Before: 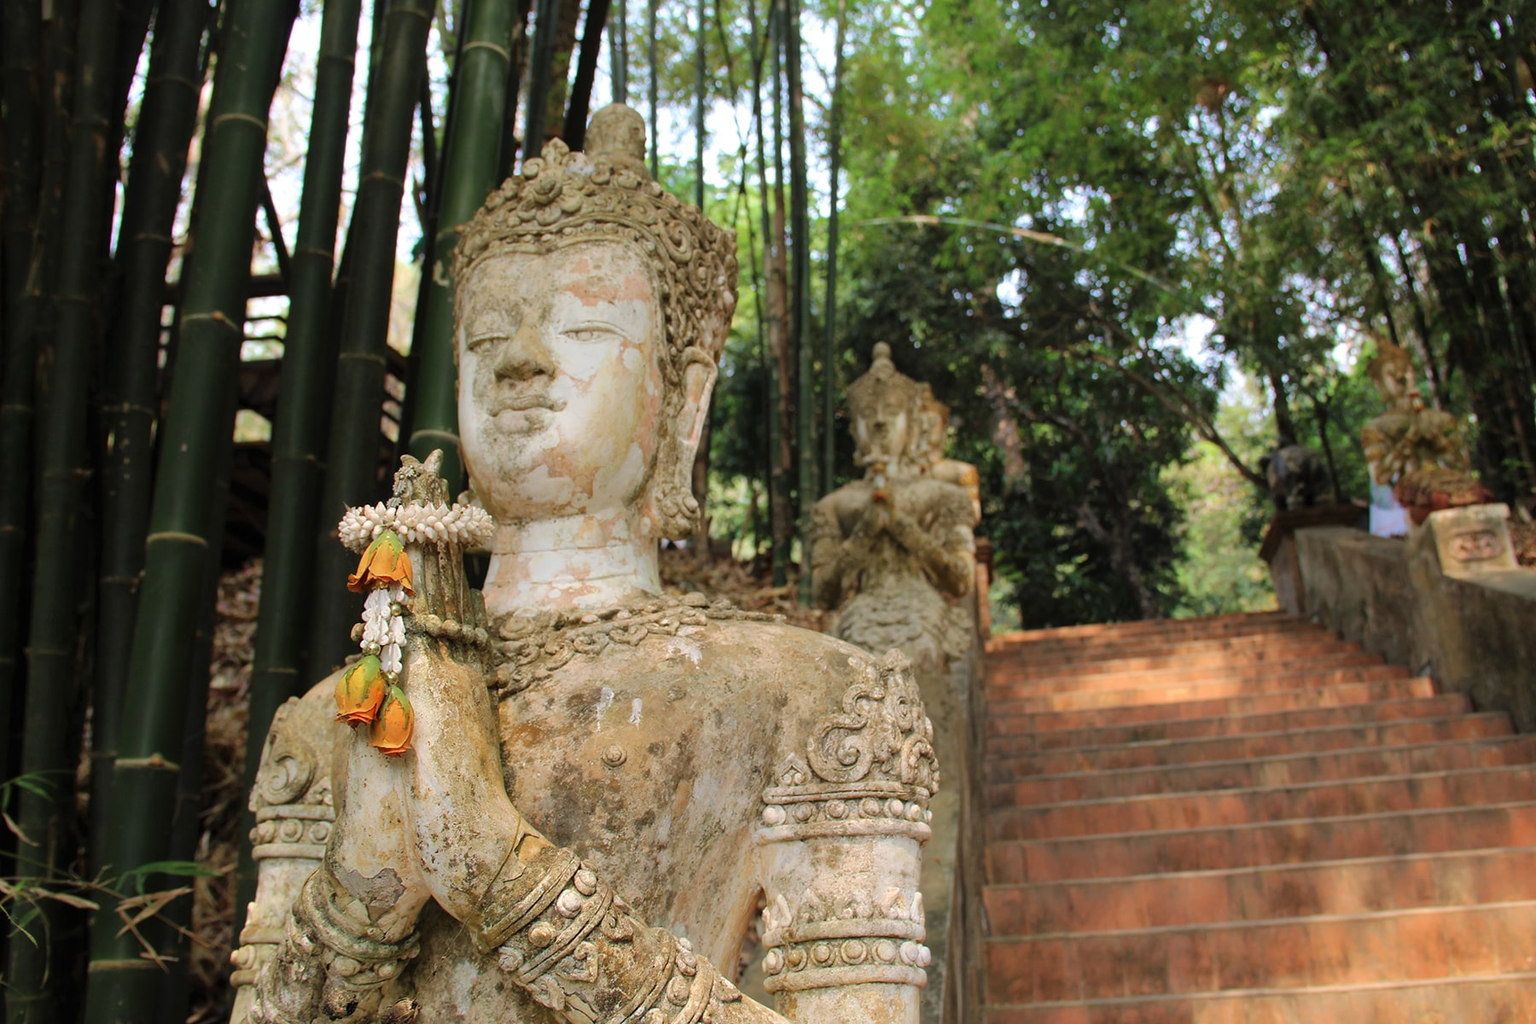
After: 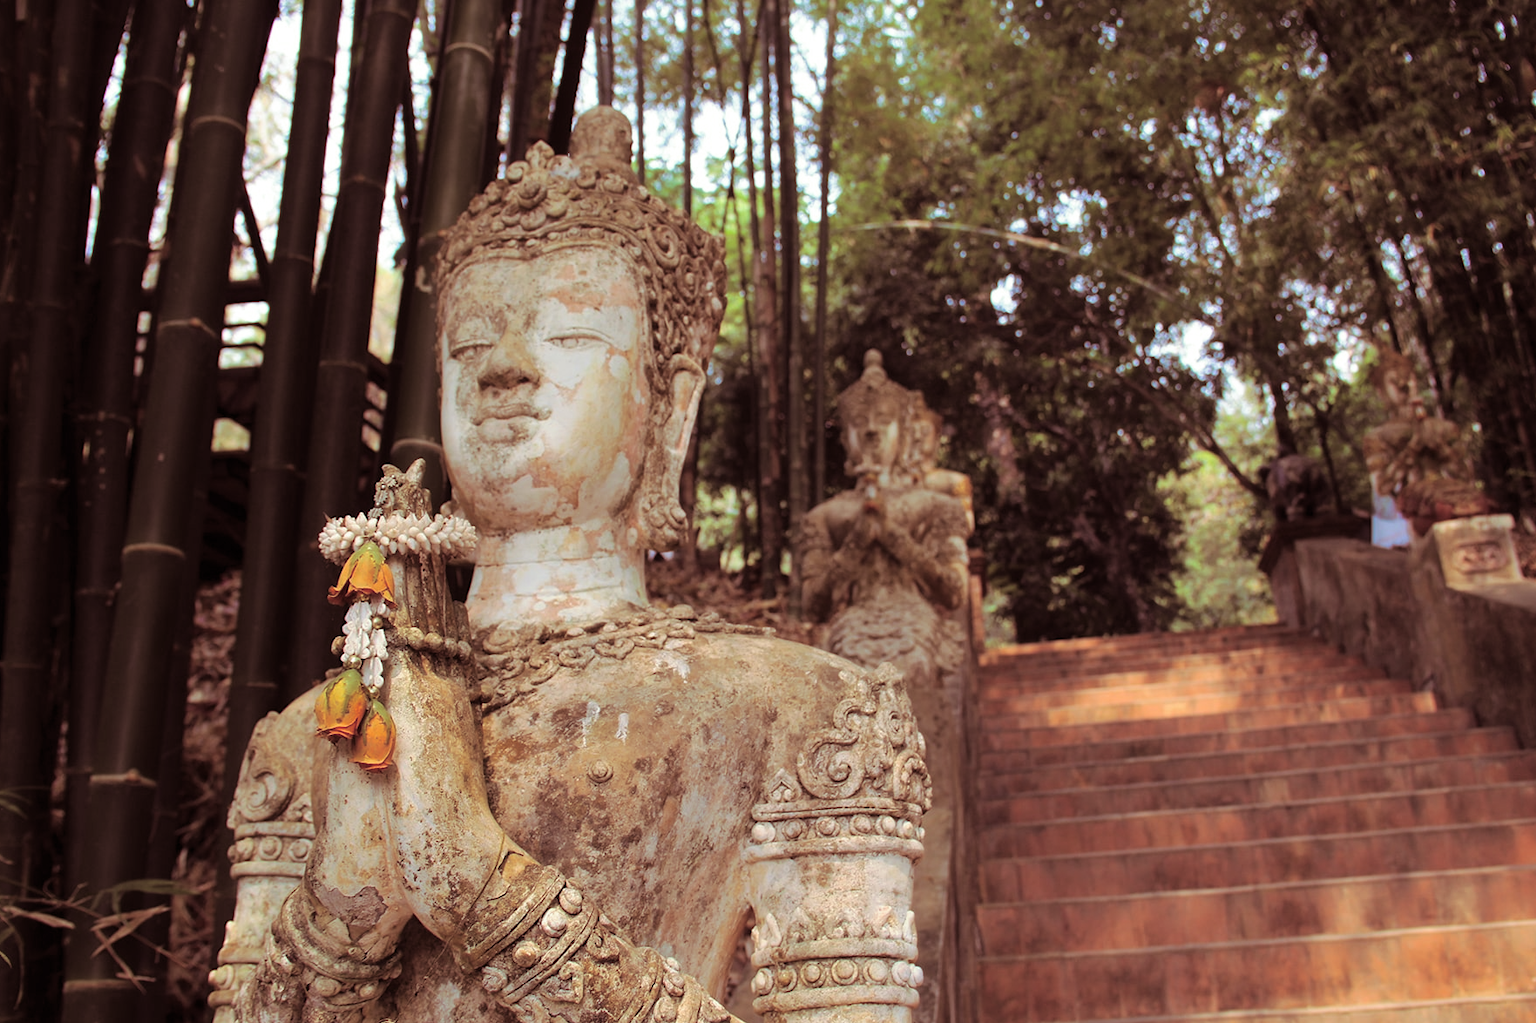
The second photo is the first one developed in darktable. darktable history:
split-toning: on, module defaults
crop: left 1.743%, right 0.268%, bottom 2.011%
